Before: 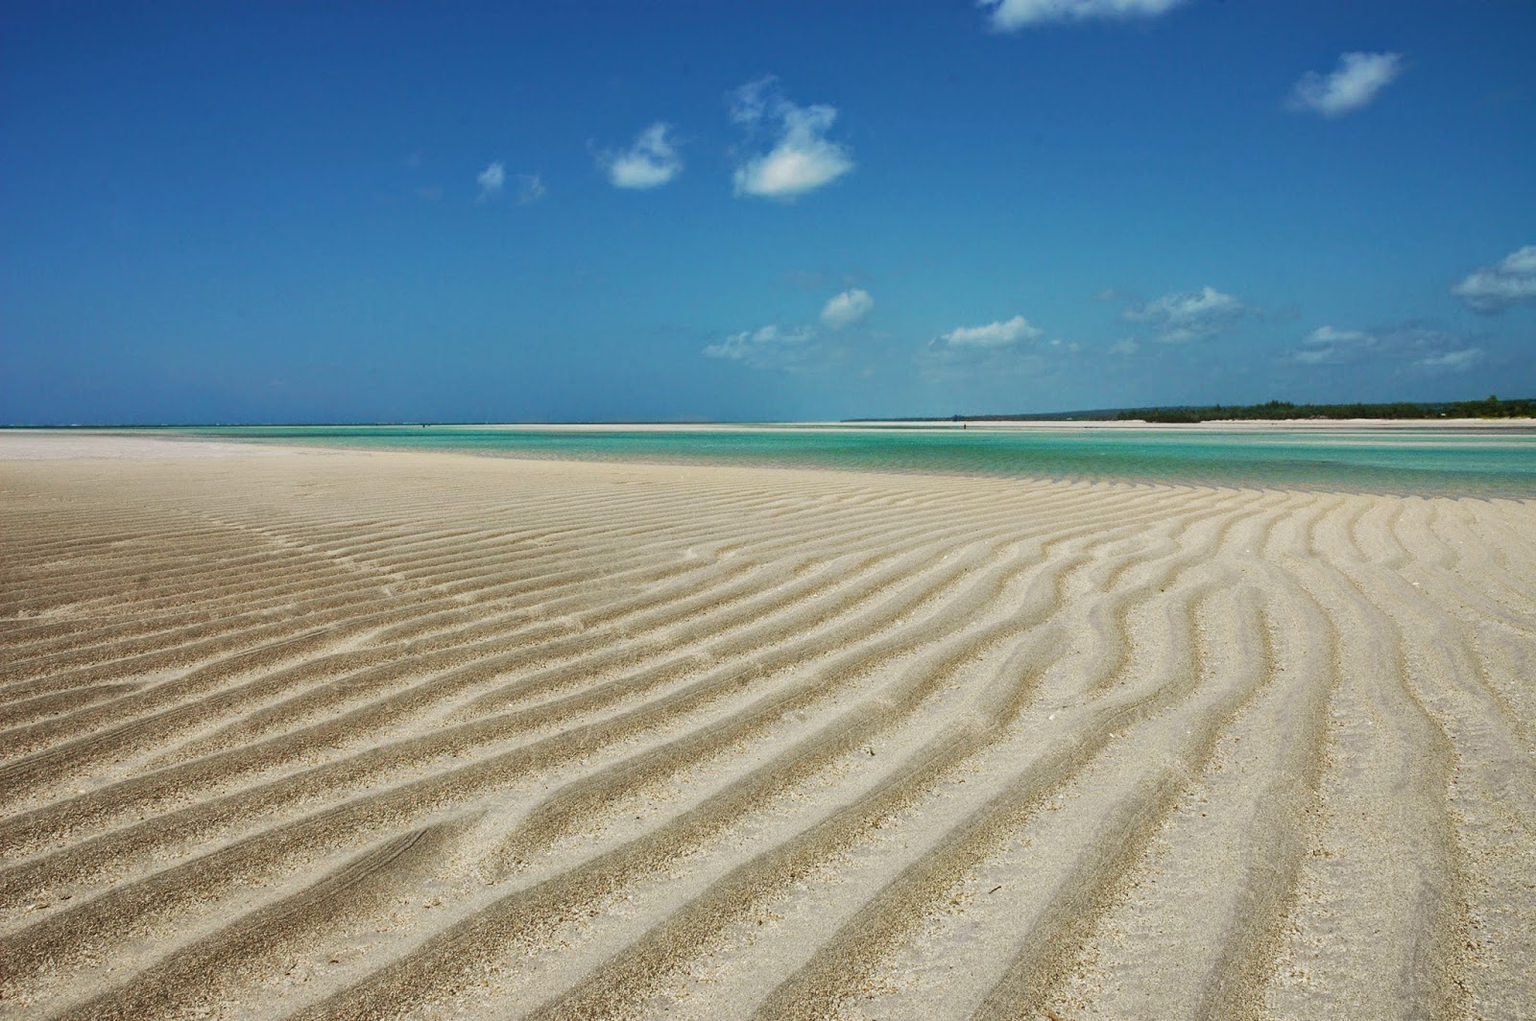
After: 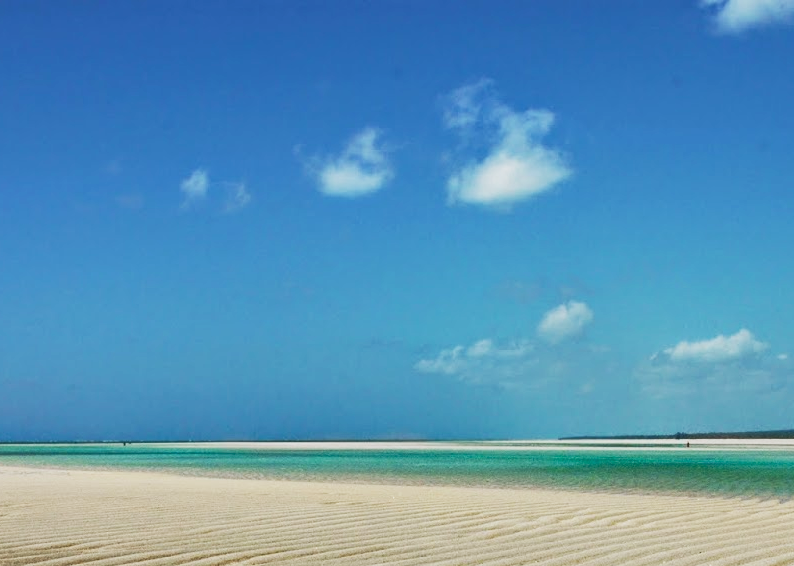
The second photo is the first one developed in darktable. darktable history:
base curve: curves: ch0 [(0, 0) (0.088, 0.125) (0.176, 0.251) (0.354, 0.501) (0.613, 0.749) (1, 0.877)], preserve colors none
crop: left 19.848%, right 30.492%, bottom 46.765%
shadows and highlights: highlights color adjustment 89.53%, soften with gaussian
